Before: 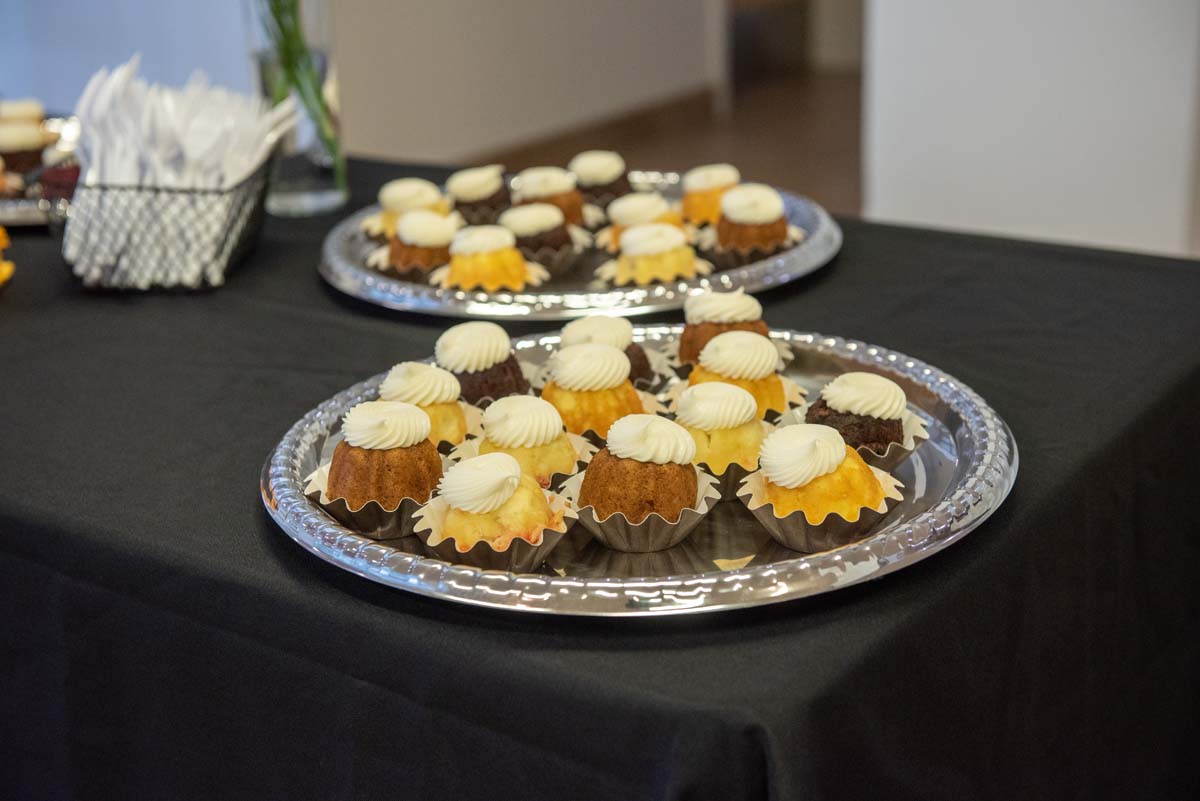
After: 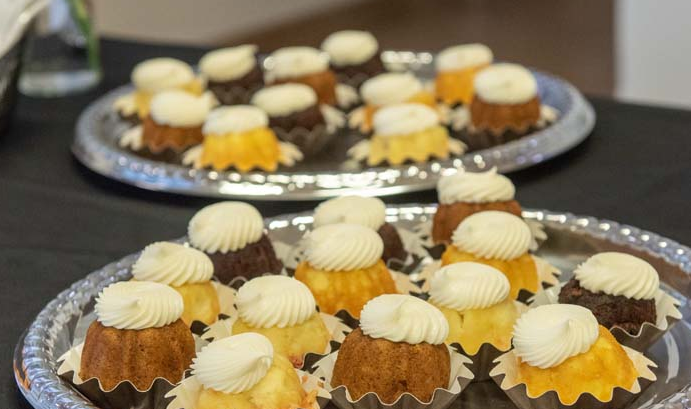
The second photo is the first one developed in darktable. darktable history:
crop: left 20.596%, top 14.984%, right 21.796%, bottom 33.858%
